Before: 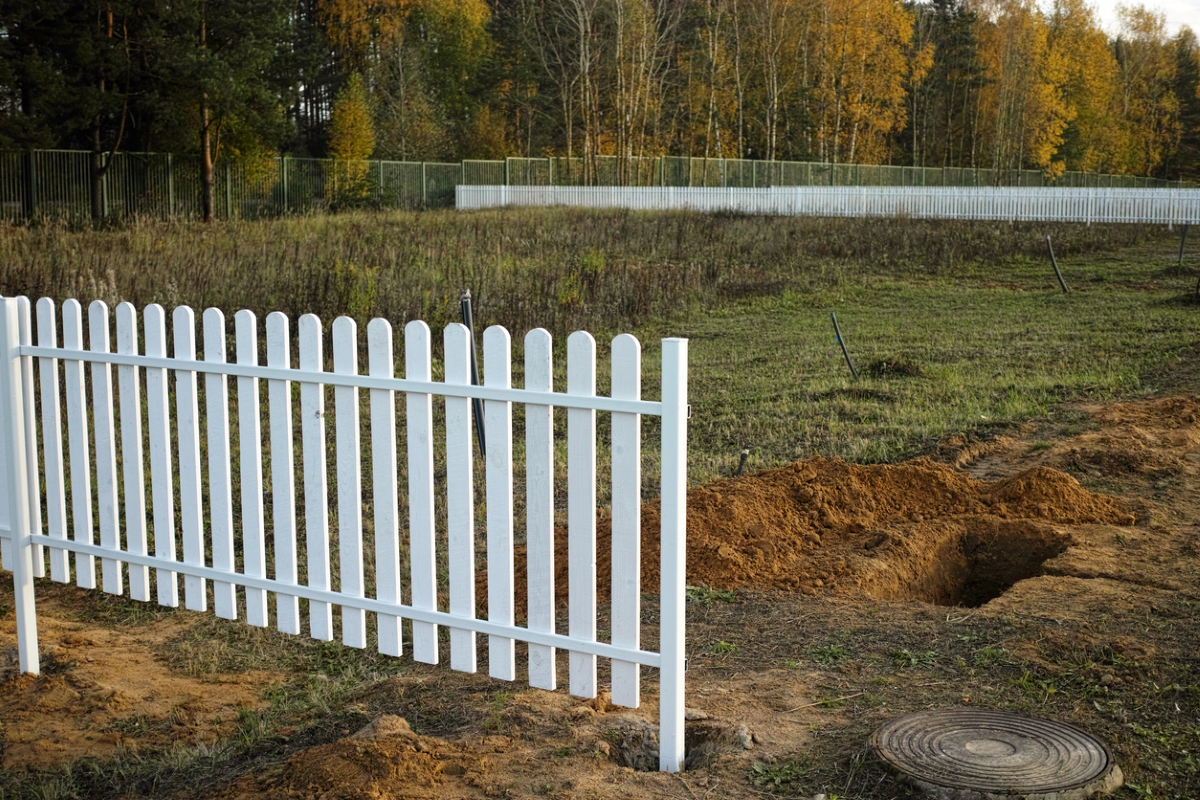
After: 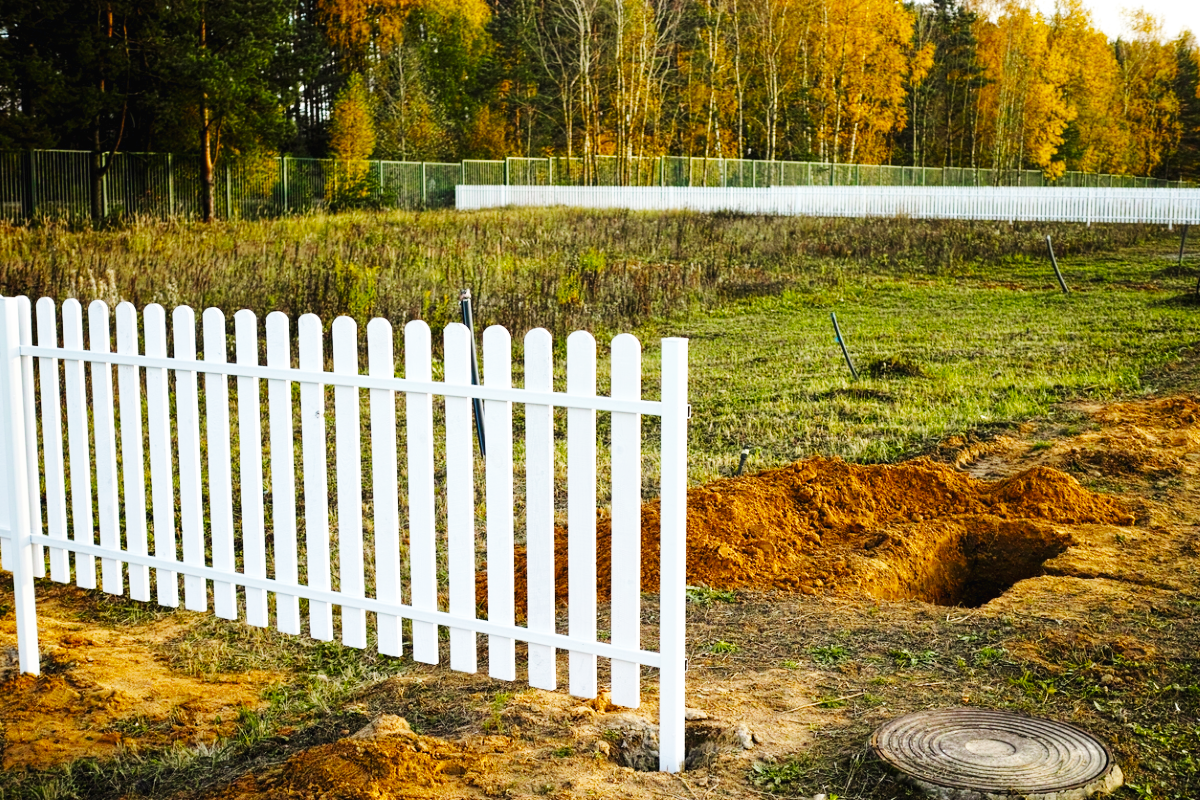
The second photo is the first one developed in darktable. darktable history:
color balance rgb: linear chroma grading › shadows -8%, linear chroma grading › global chroma 10%, perceptual saturation grading › global saturation 2%, perceptual saturation grading › highlights -2%, perceptual saturation grading › mid-tones 4%, perceptual saturation grading › shadows 8%, perceptual brilliance grading › global brilliance 2%, perceptual brilliance grading › highlights -4%, global vibrance 16%, saturation formula JzAzBz (2021)
base curve: curves: ch0 [(0, 0.003) (0.001, 0.002) (0.006, 0.004) (0.02, 0.022) (0.048, 0.086) (0.094, 0.234) (0.162, 0.431) (0.258, 0.629) (0.385, 0.8) (0.548, 0.918) (0.751, 0.988) (1, 1)], preserve colors none
